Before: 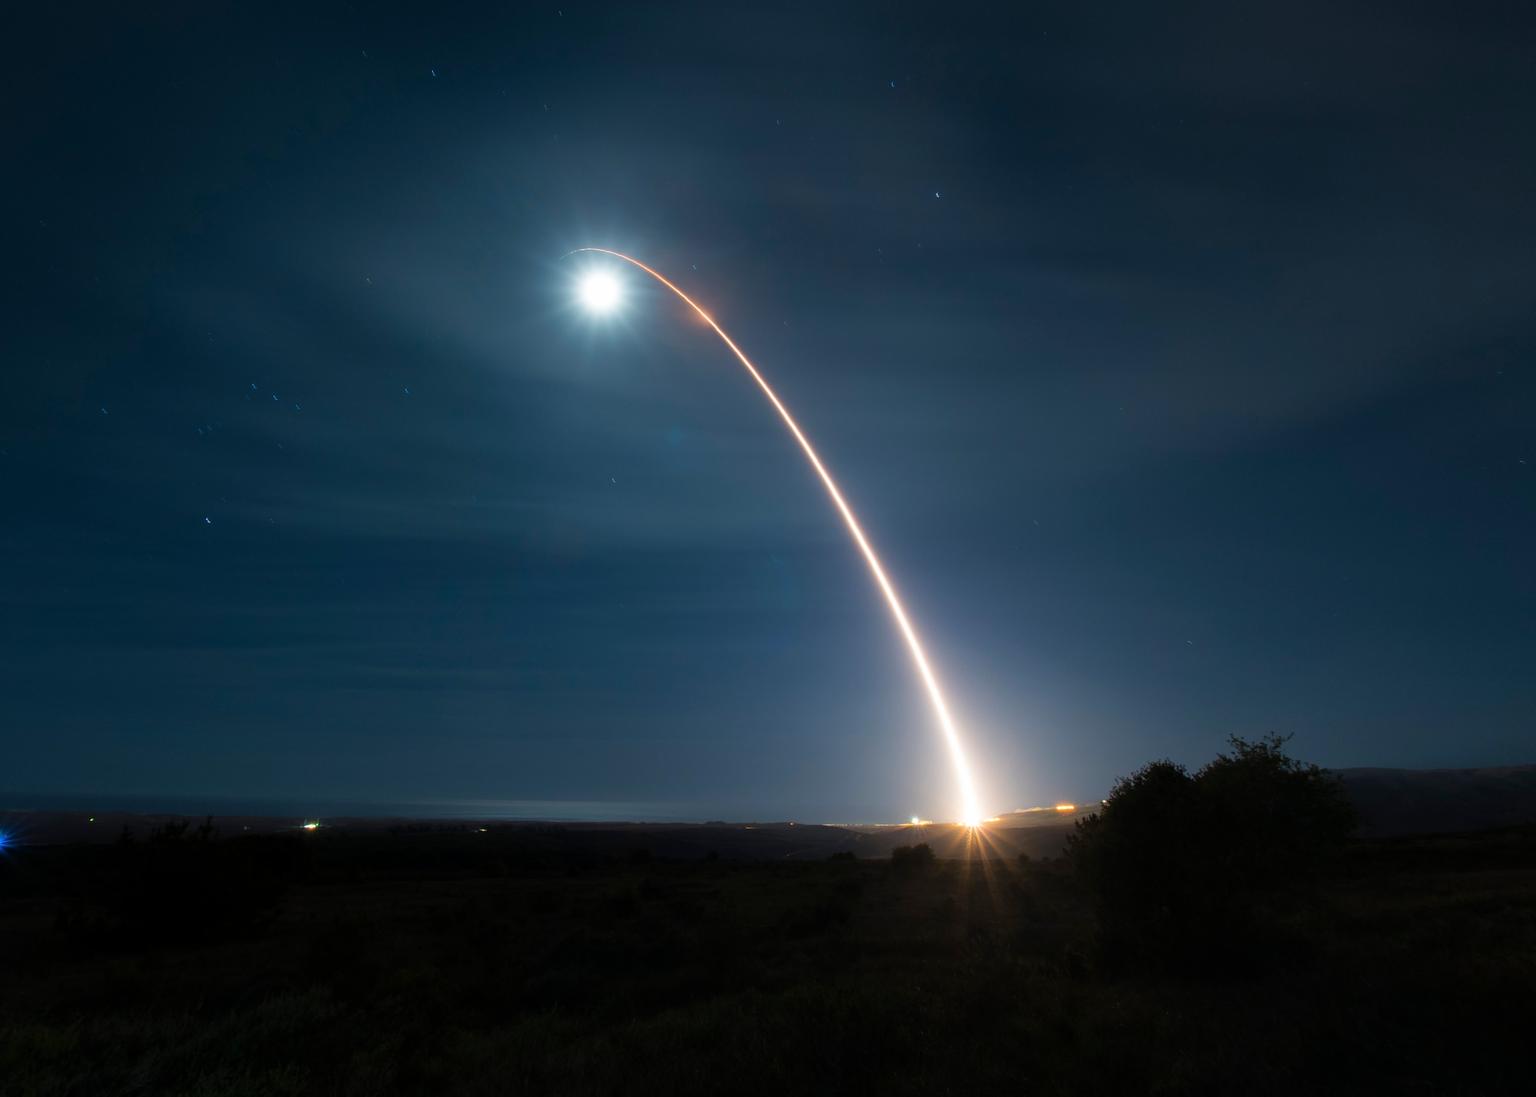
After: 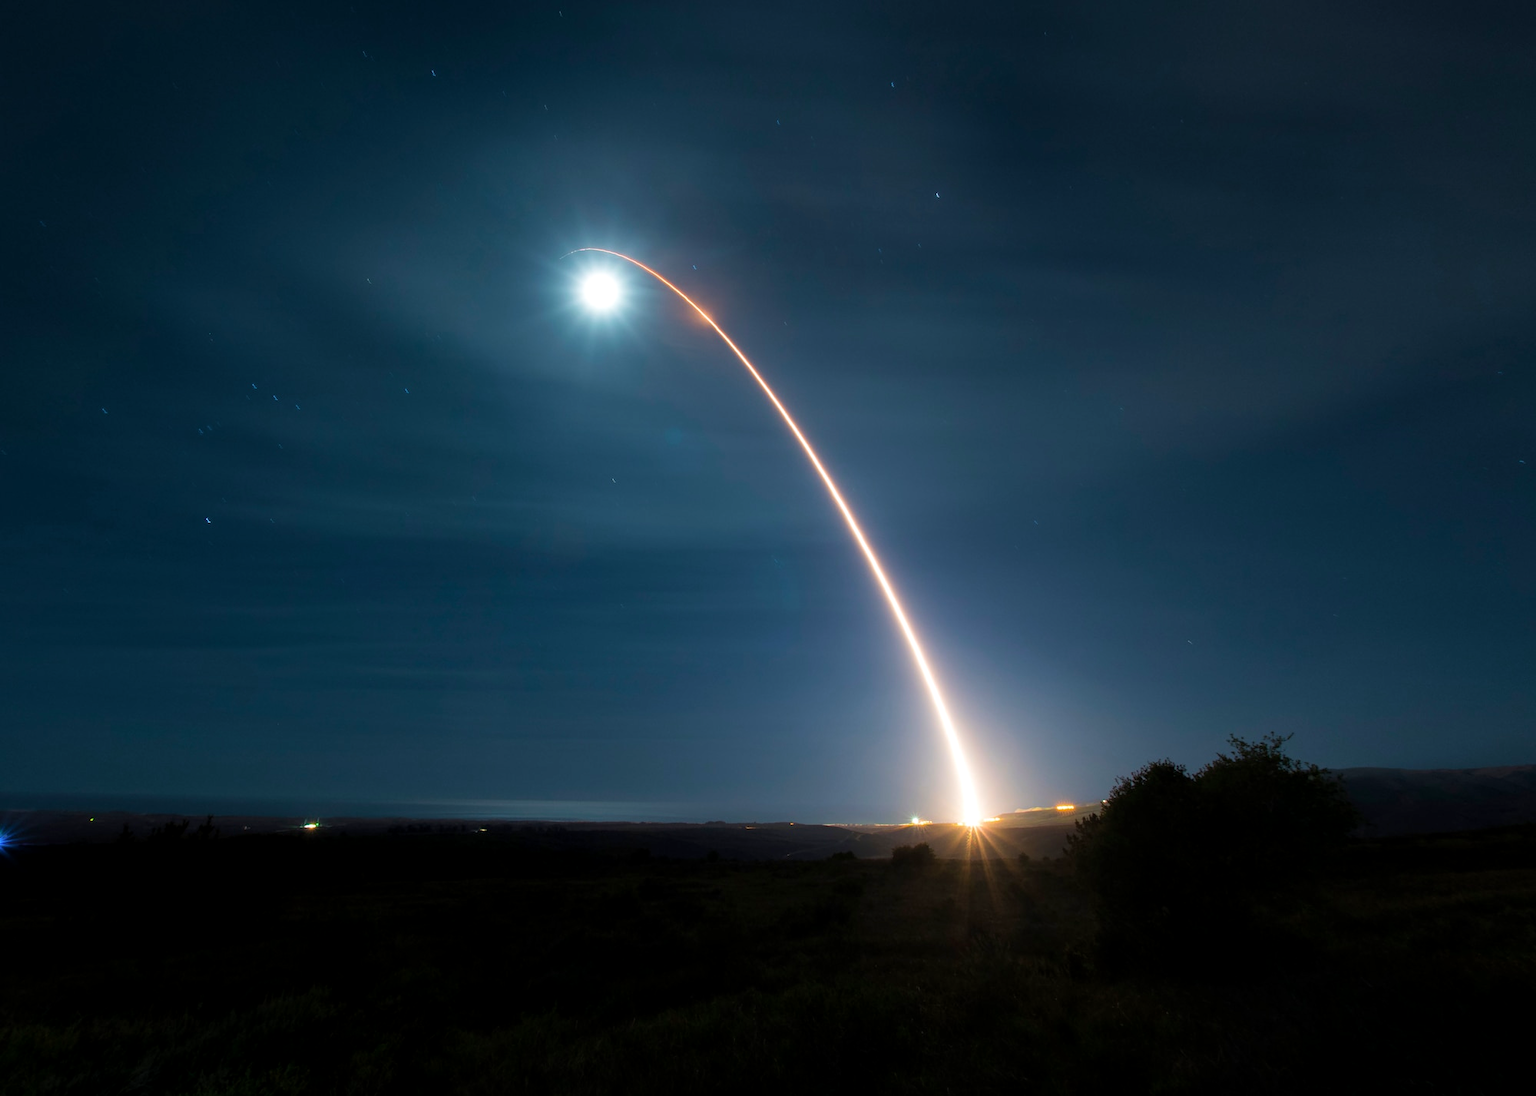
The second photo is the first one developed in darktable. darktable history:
color zones: curves: ch0 [(0, 0.473) (0.001, 0.473) (0.226, 0.548) (0.4, 0.589) (0.525, 0.54) (0.728, 0.403) (0.999, 0.473) (1, 0.473)]; ch1 [(0, 0.619) (0.001, 0.619) (0.234, 0.388) (0.4, 0.372) (0.528, 0.422) (0.732, 0.53) (0.999, 0.619) (1, 0.619)]; ch2 [(0, 0.547) (0.001, 0.547) (0.226, 0.45) (0.4, 0.525) (0.525, 0.585) (0.8, 0.511) (0.999, 0.547) (1, 0.547)], mix -121.54%
local contrast: highlights 101%, shadows 100%, detail 119%, midtone range 0.2
velvia: on, module defaults
